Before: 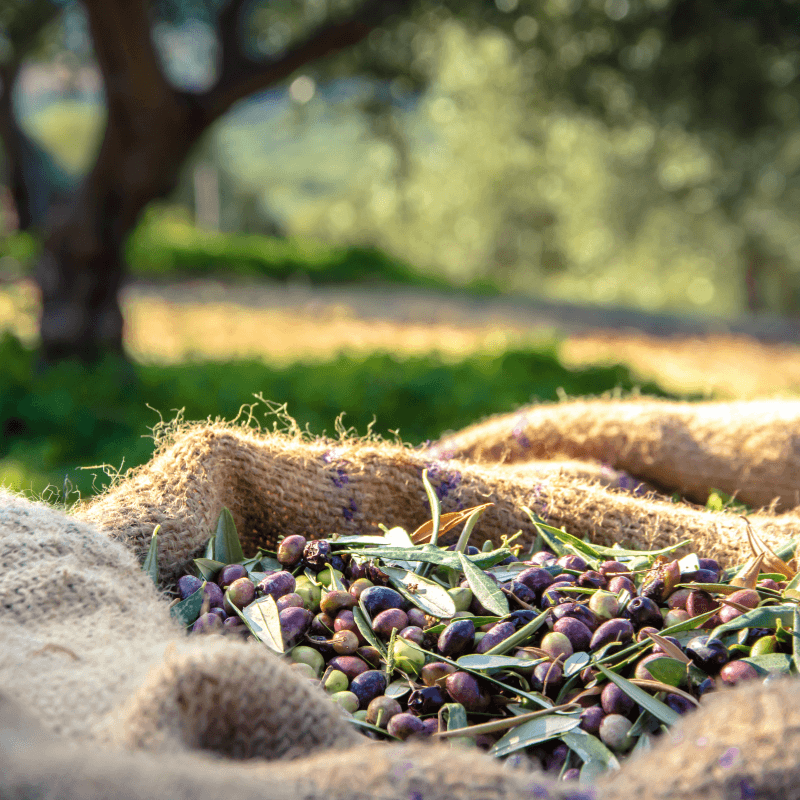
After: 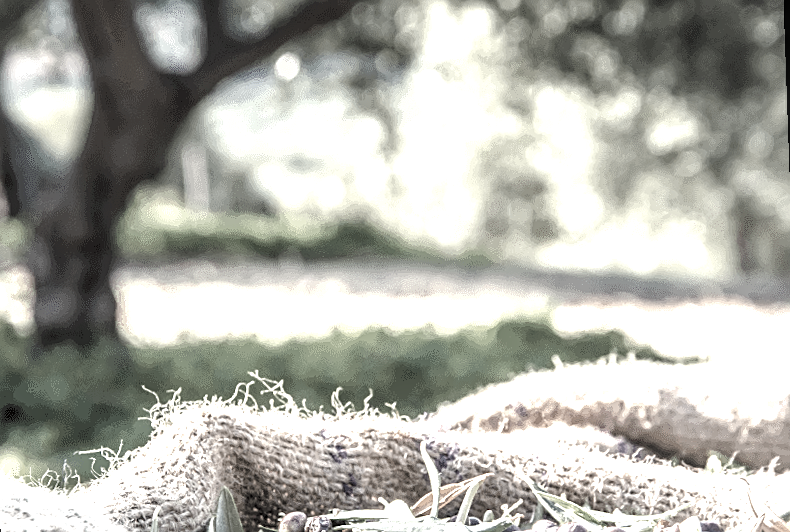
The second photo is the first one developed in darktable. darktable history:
exposure: black level correction 0, exposure 1.35 EV, compensate exposure bias true, compensate highlight preservation false
crop: bottom 28.576%
sharpen: on, module defaults
rotate and perspective: rotation -2°, crop left 0.022, crop right 0.978, crop top 0.049, crop bottom 0.951
color correction: saturation 0.2
local contrast: detail 130%
